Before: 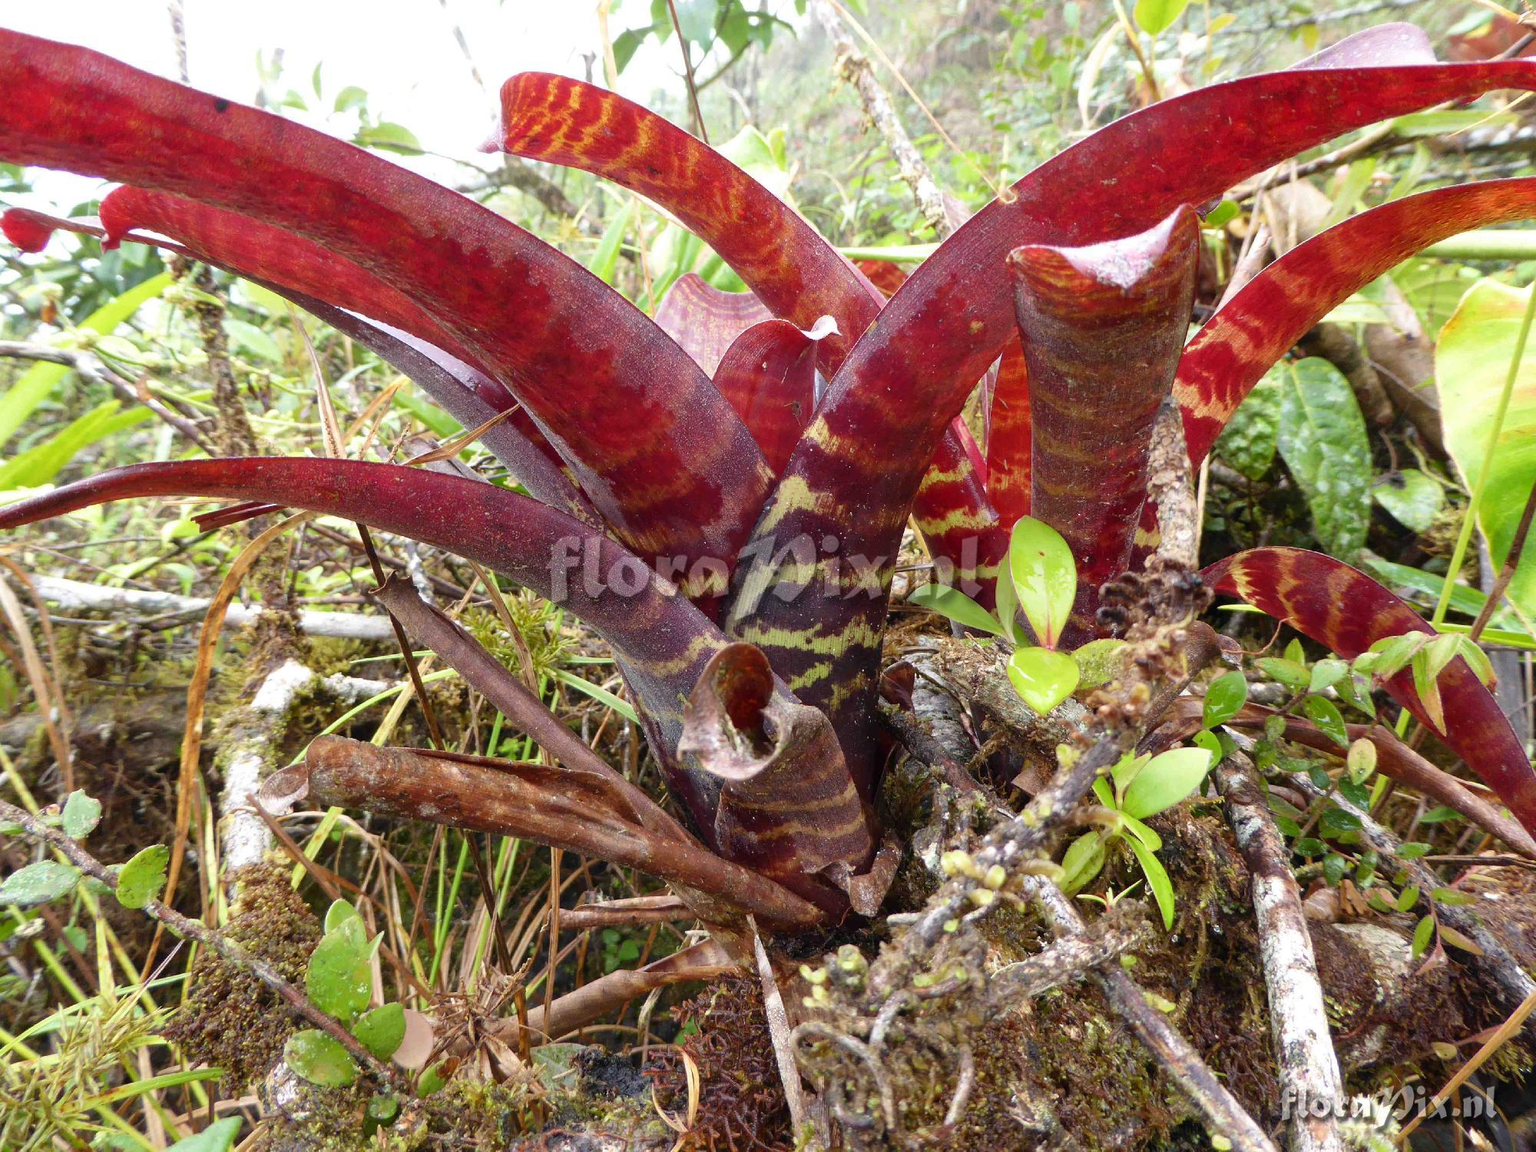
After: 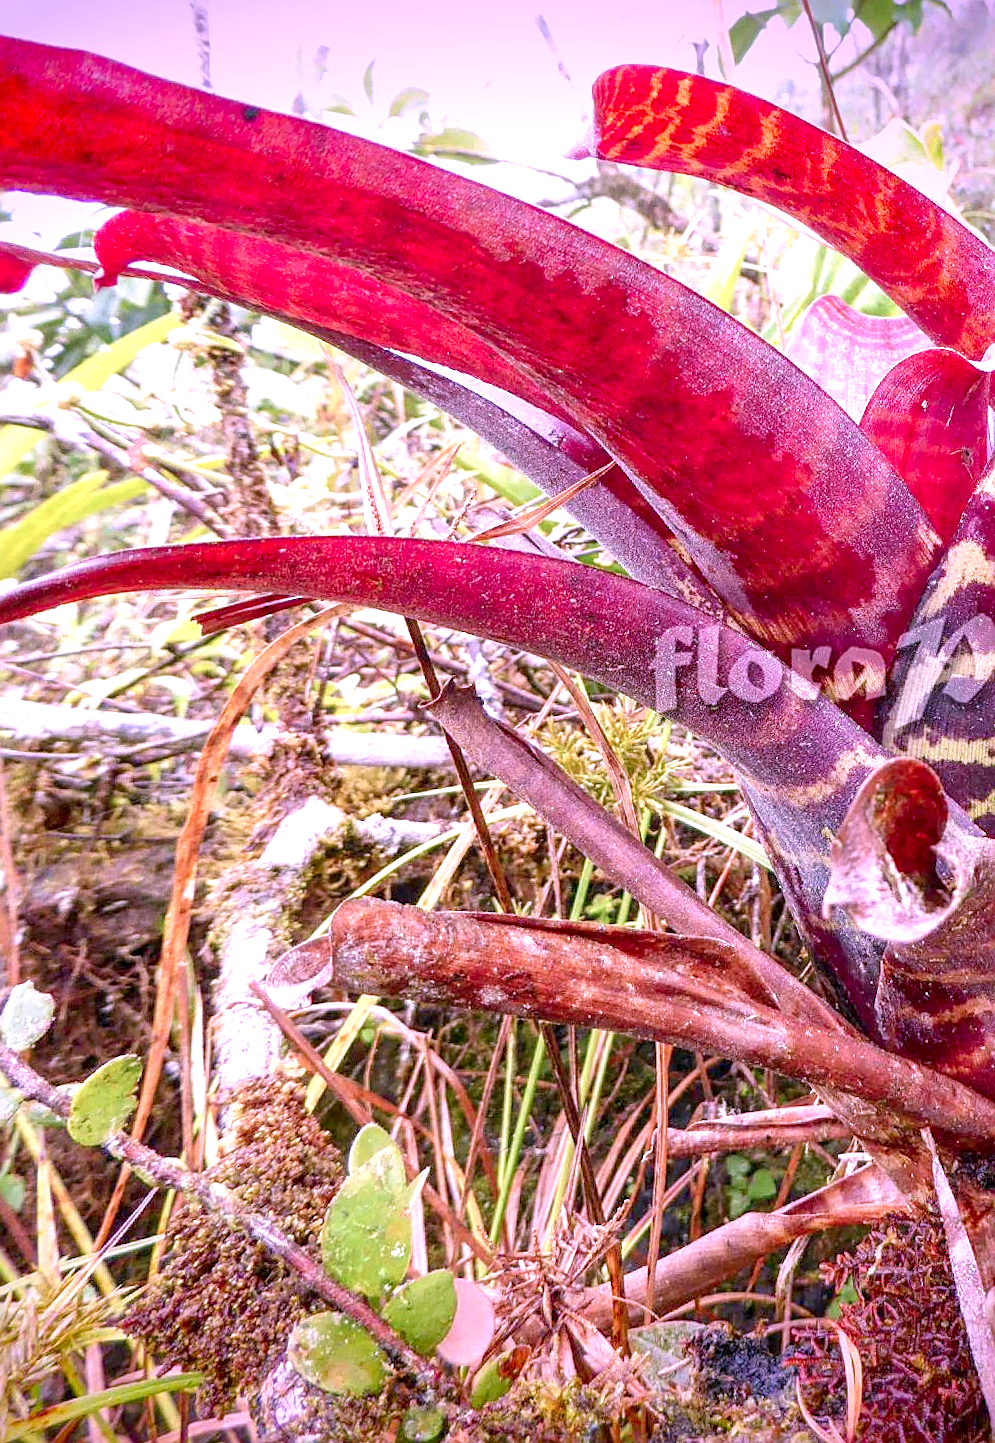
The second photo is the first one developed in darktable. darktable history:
levels: levels [0, 0.397, 0.955]
vignetting: fall-off start 88.53%, fall-off radius 44.2%, saturation 0.376, width/height ratio 1.161
local contrast: highlights 60%, shadows 60%, detail 160%
crop: left 0.587%, right 45.588%, bottom 0.086%
rotate and perspective: rotation -1.68°, lens shift (vertical) -0.146, crop left 0.049, crop right 0.912, crop top 0.032, crop bottom 0.96
sharpen: on, module defaults
color correction: highlights a* 15.46, highlights b* -20.56
white balance: red 1.05, blue 1.072
